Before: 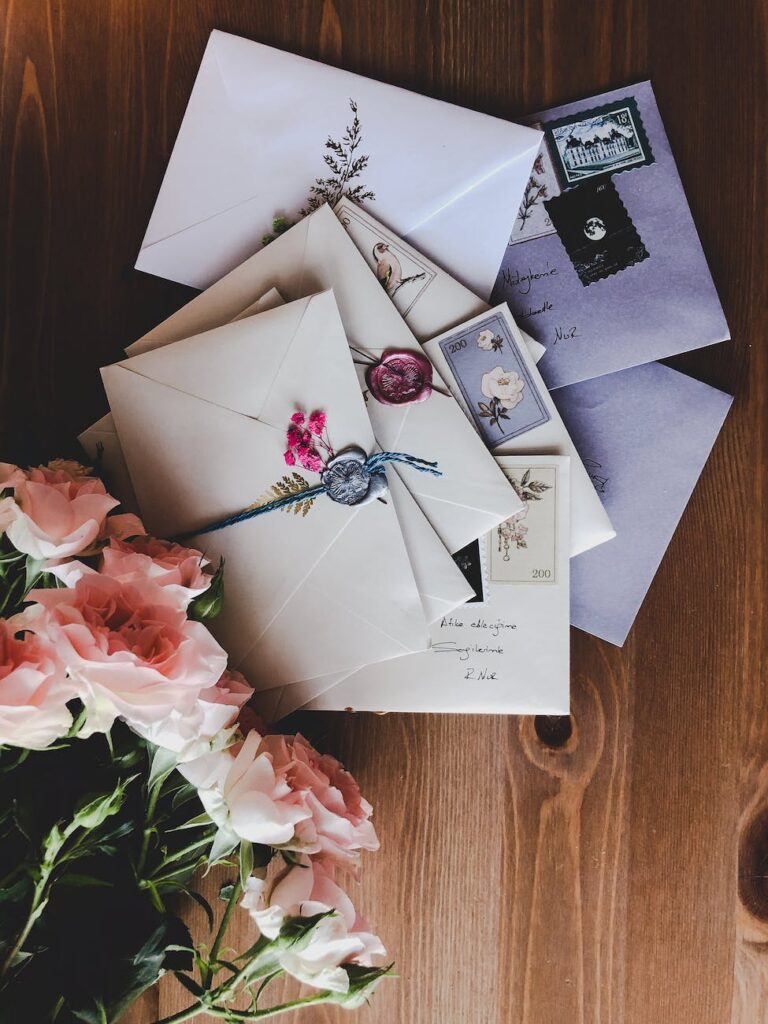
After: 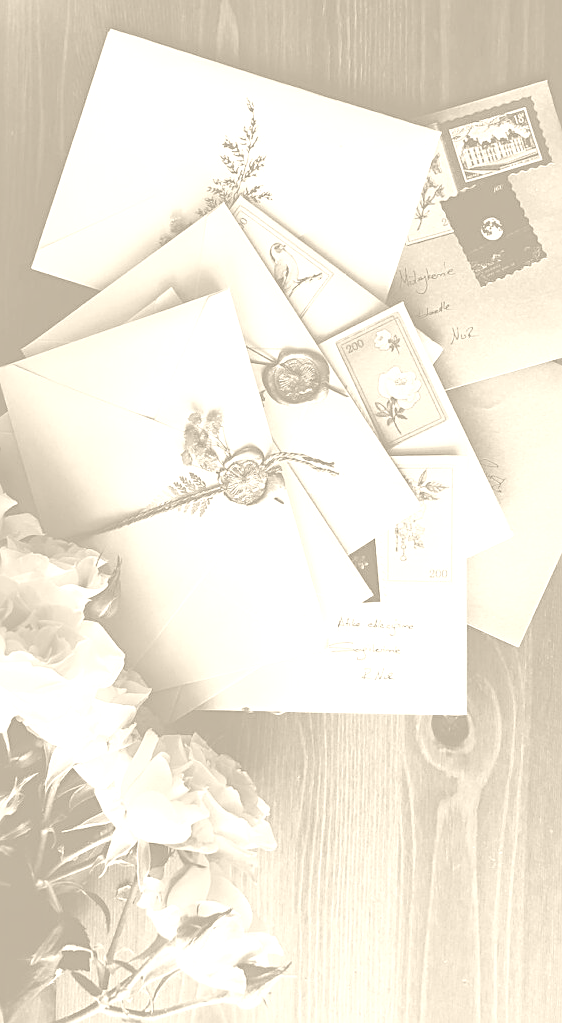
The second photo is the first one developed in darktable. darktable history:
crop: left 13.443%, right 13.31%
sharpen: on, module defaults
color correction: saturation 1.11
colorize: hue 36°, saturation 71%, lightness 80.79%
